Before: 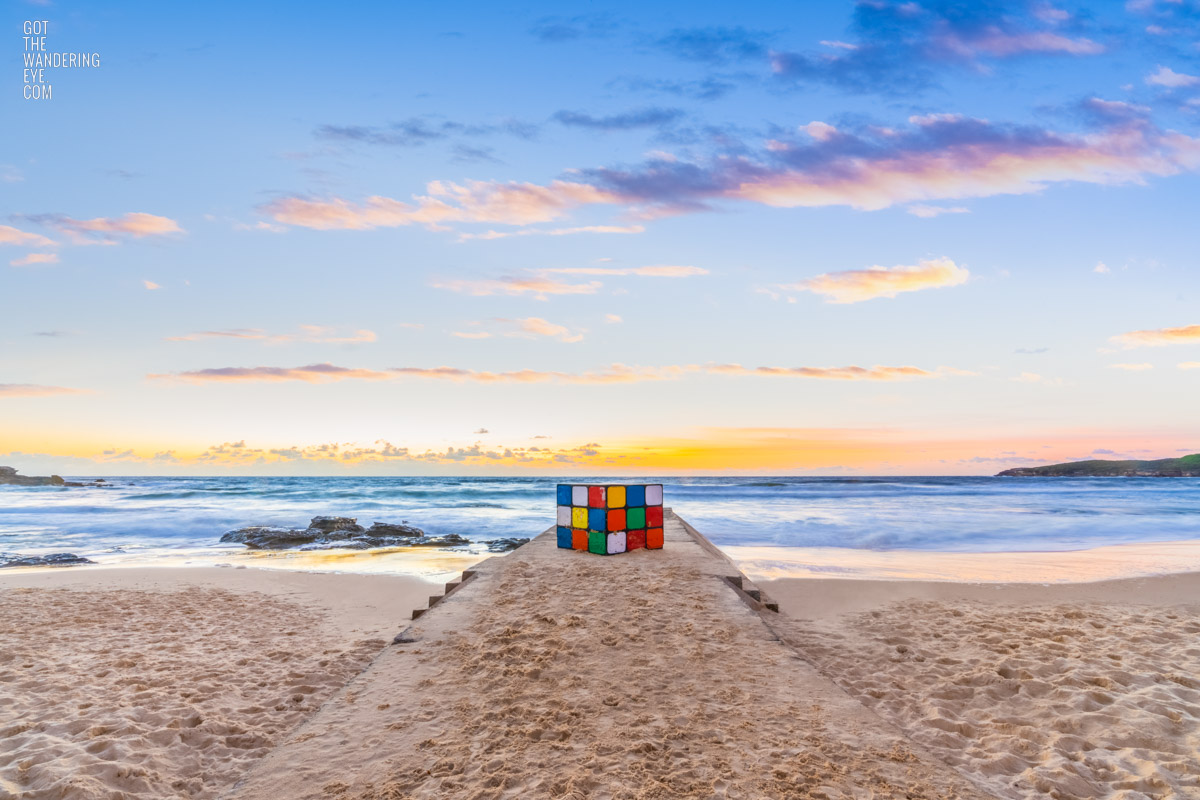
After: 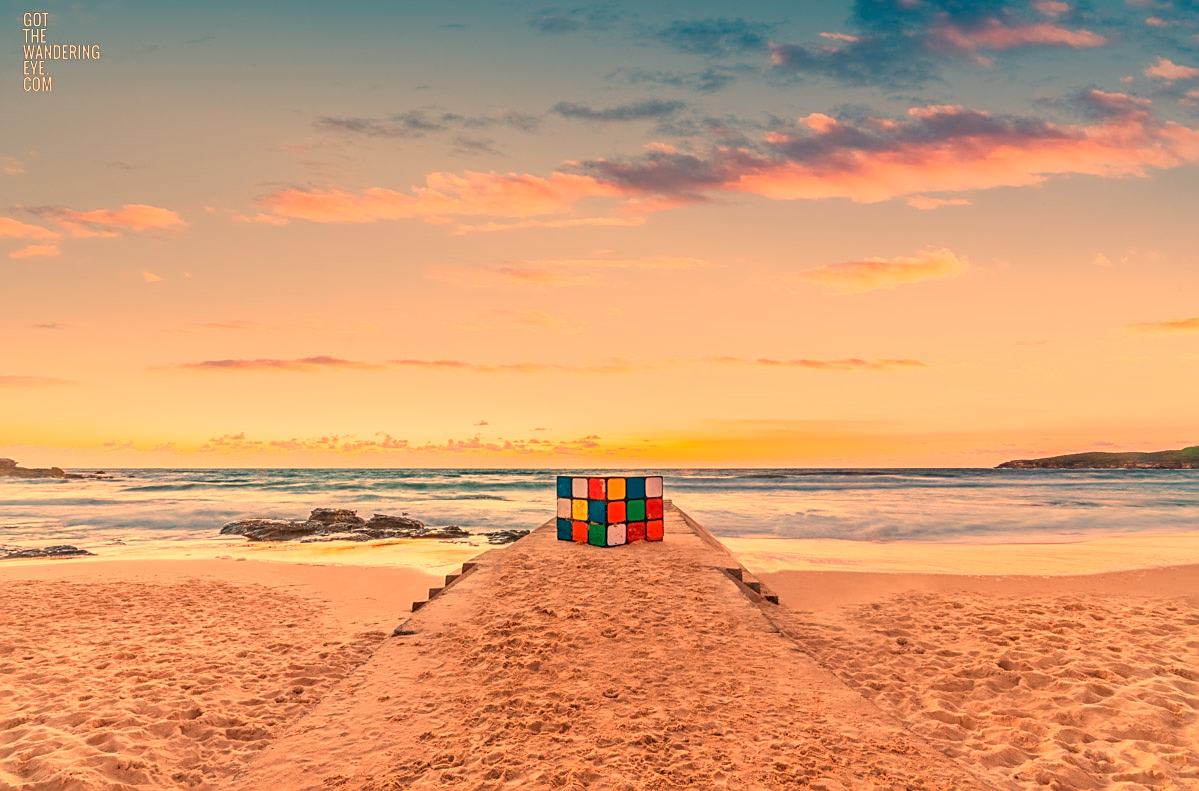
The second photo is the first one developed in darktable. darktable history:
crop: top 1.049%, right 0.001%
graduated density: rotation 5.63°, offset 76.9
sharpen: on, module defaults
white balance: red 1.467, blue 0.684
